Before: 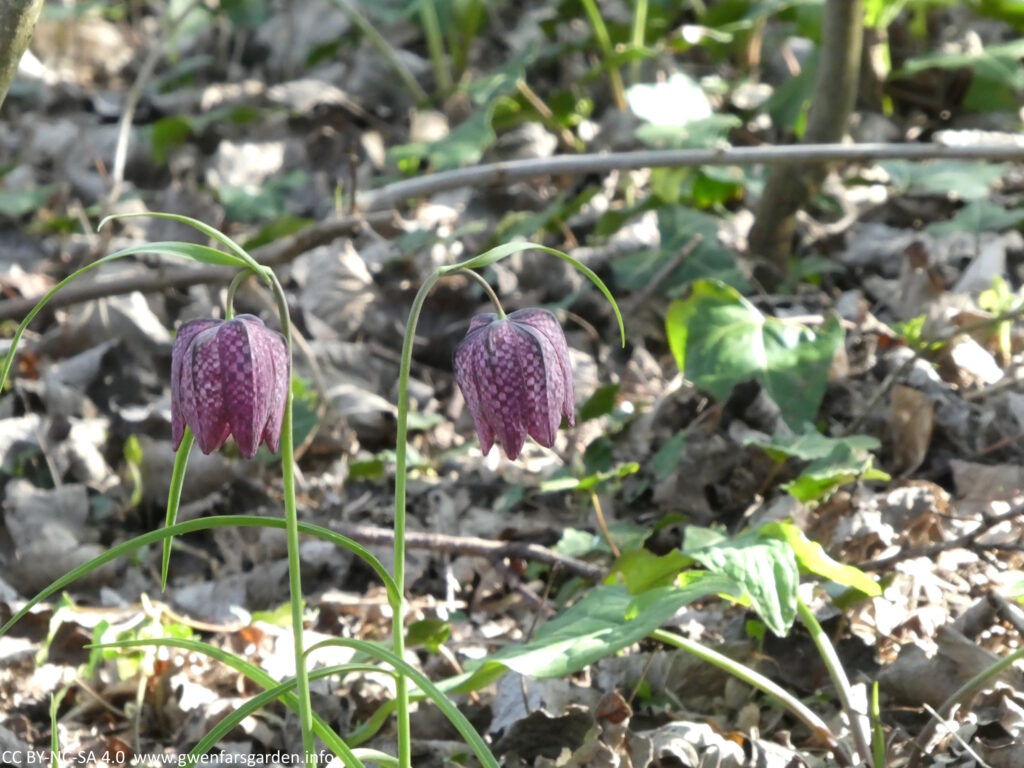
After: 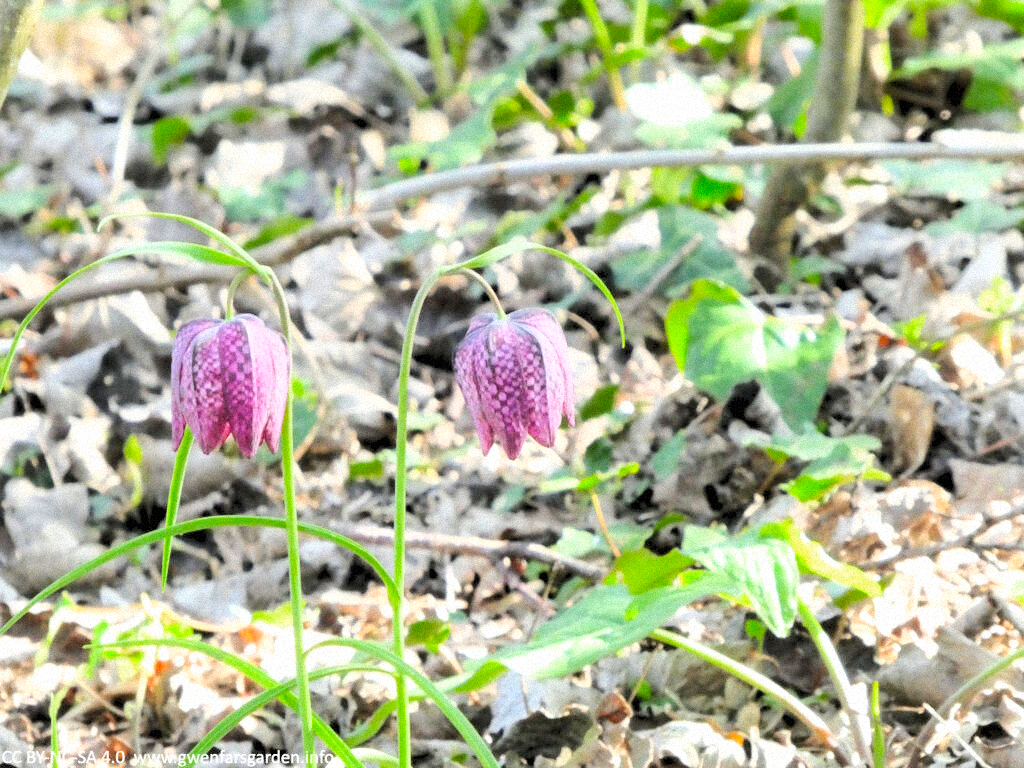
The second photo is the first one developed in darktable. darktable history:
base curve: curves: ch0 [(0, 0) (0.032, 0.037) (0.105, 0.228) (0.435, 0.76) (0.856, 0.983) (1, 1)]
vibrance: vibrance 100%
levels: levels [0.093, 0.434, 0.988]
grain: mid-tones bias 0%
